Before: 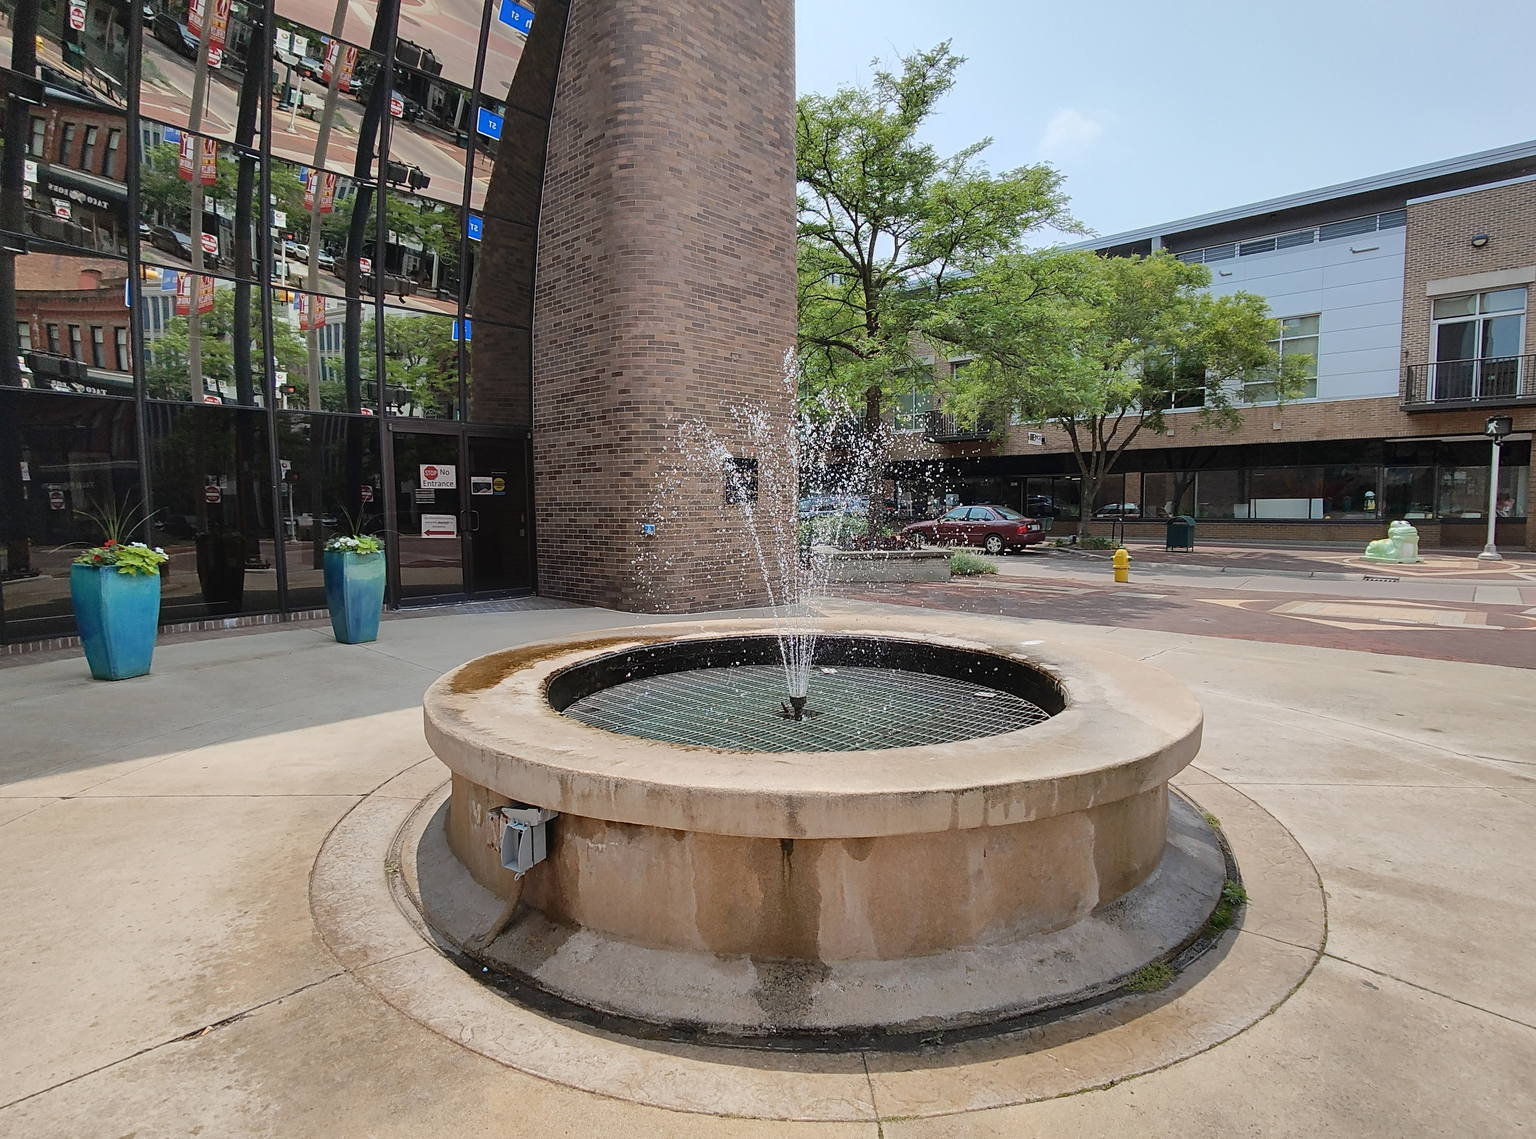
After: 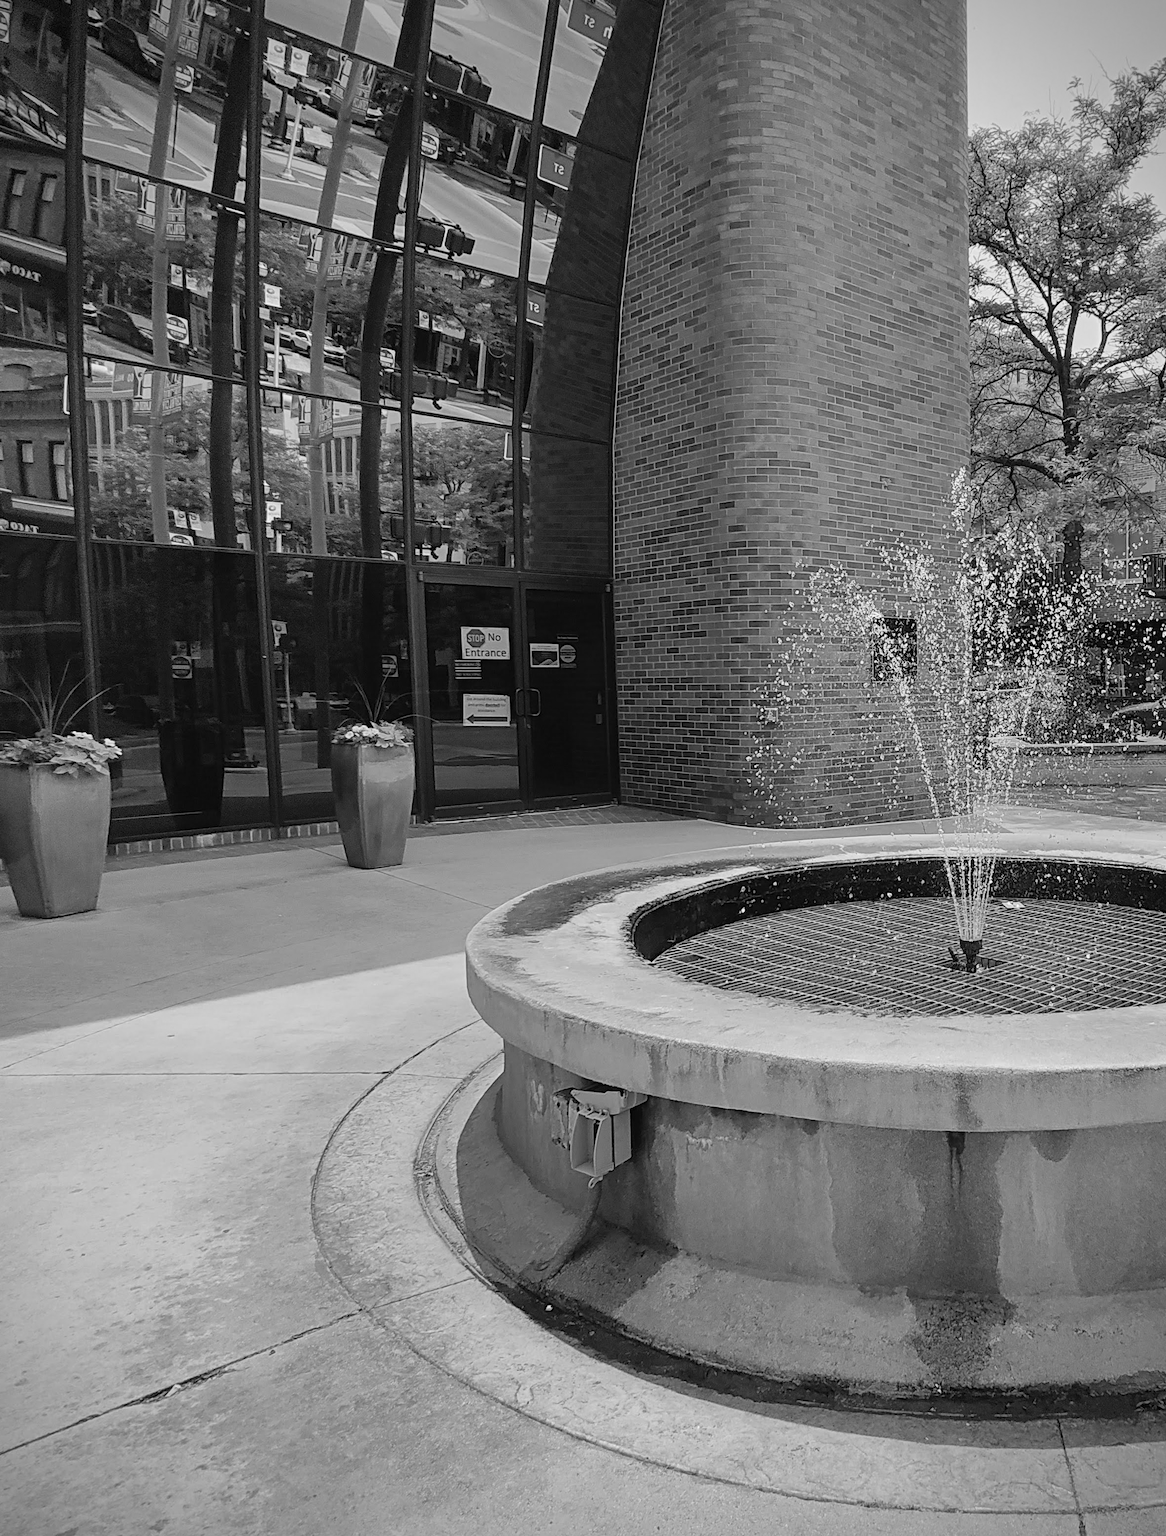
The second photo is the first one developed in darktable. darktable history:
vignetting: dithering 8-bit output, unbound false
monochrome: a 32, b 64, size 2.3
crop: left 5.114%, right 38.589%
